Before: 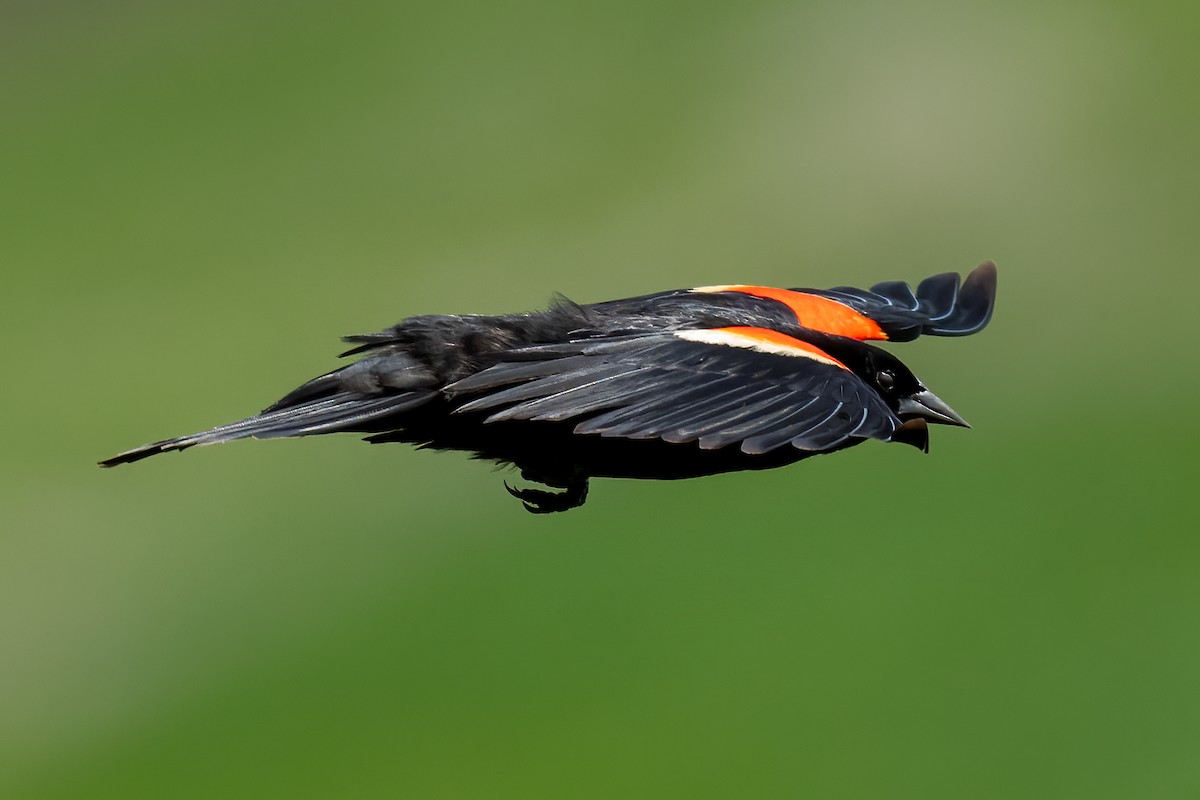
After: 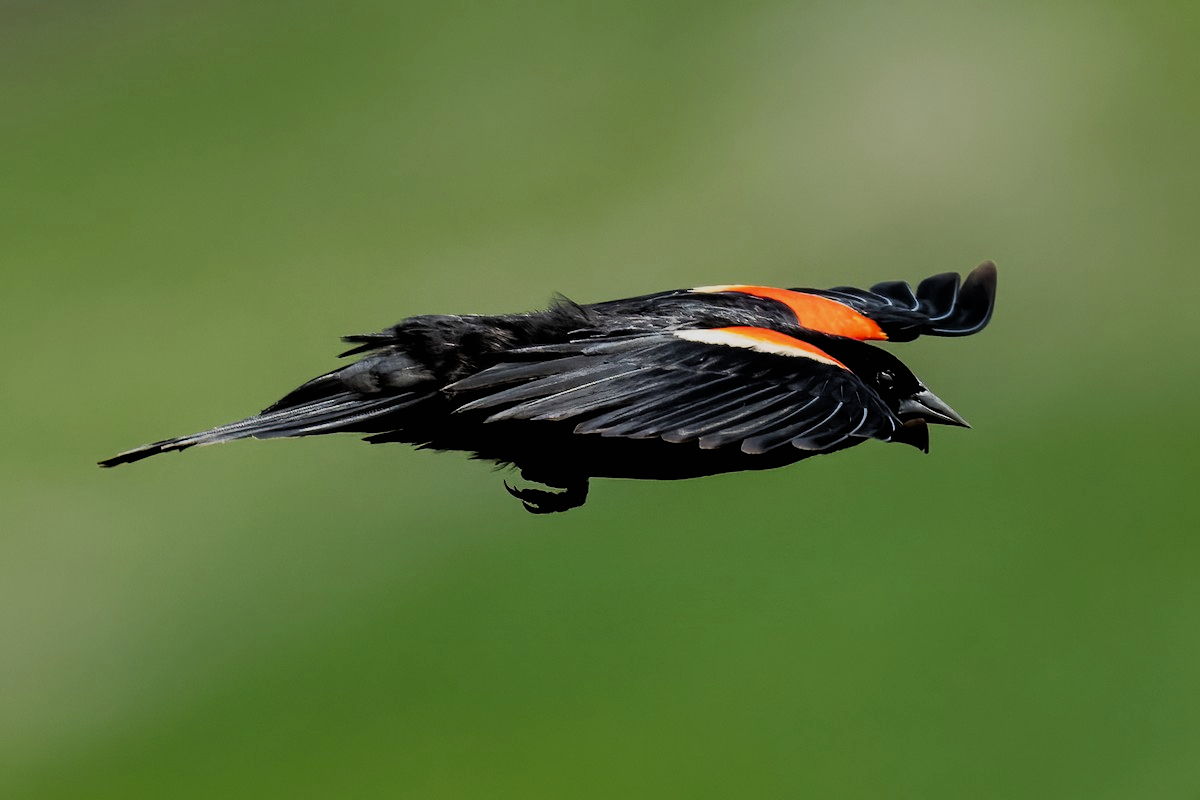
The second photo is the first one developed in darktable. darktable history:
shadows and highlights: shadows 43.2, highlights 7.65
exposure: black level correction 0.002, exposure -0.098 EV, compensate exposure bias true, compensate highlight preservation false
filmic rgb: black relative exposure -5.02 EV, white relative exposure 3.98 EV, threshold 6 EV, hardness 2.88, contrast 1.297, highlights saturation mix -30.82%, enable highlight reconstruction true
